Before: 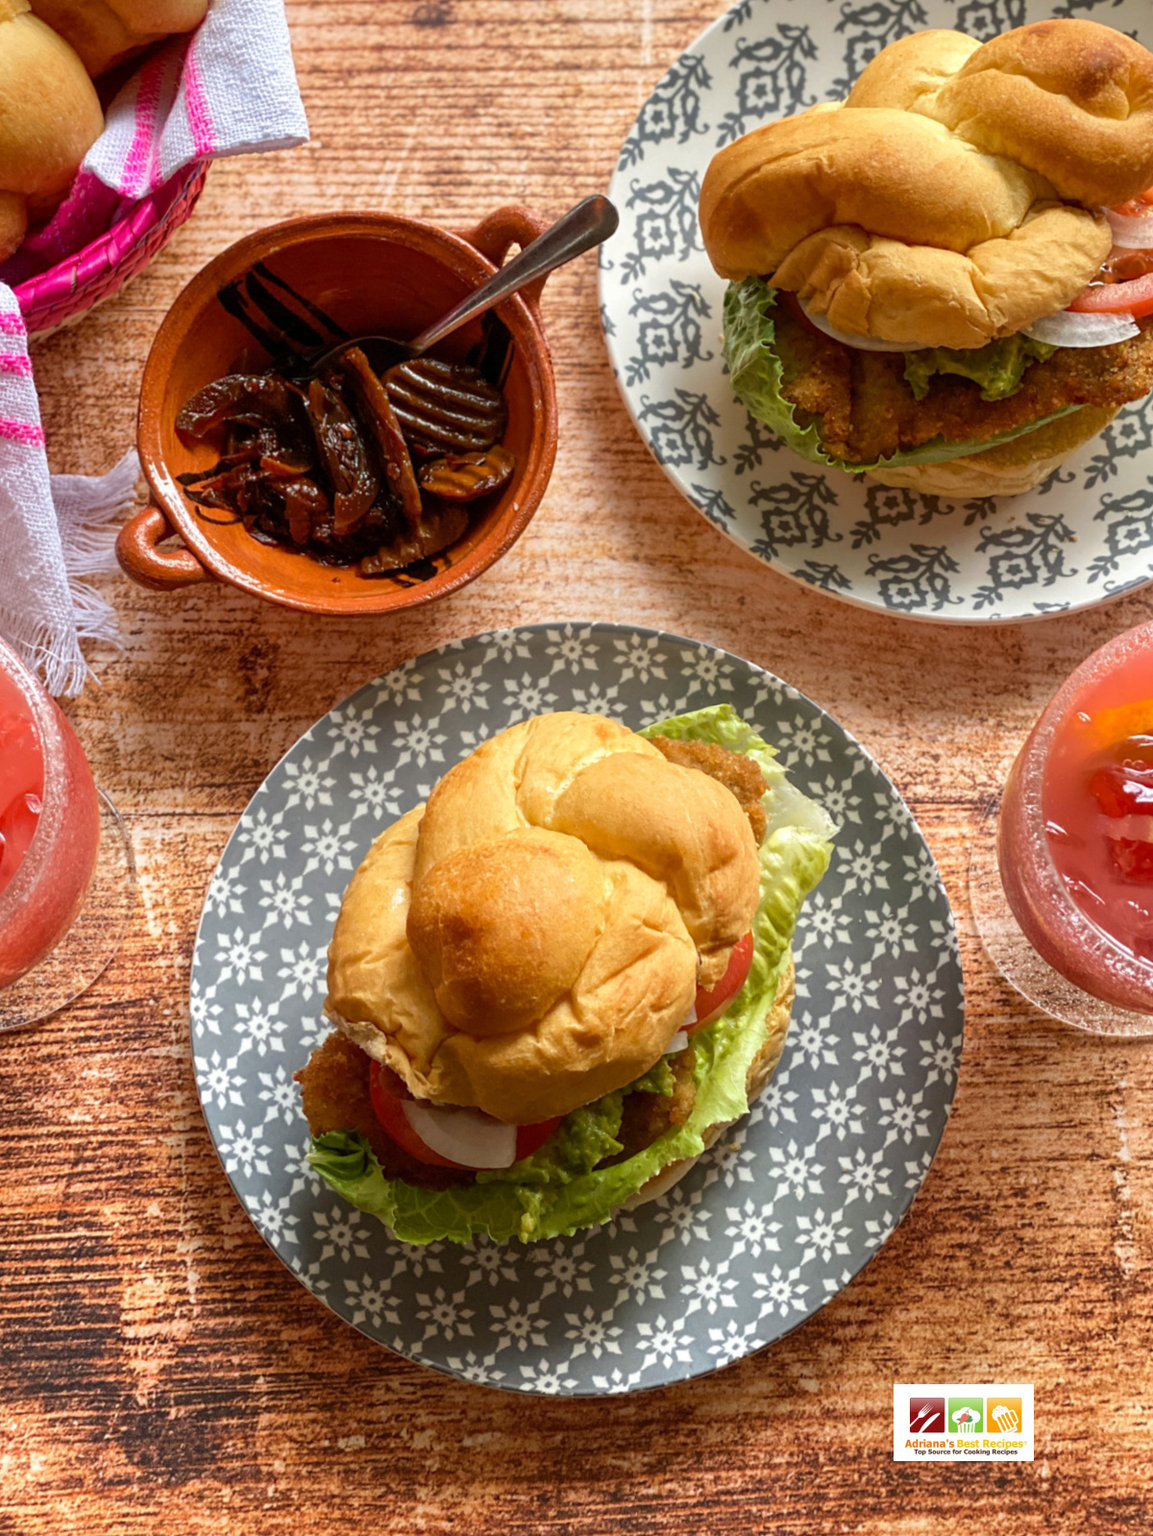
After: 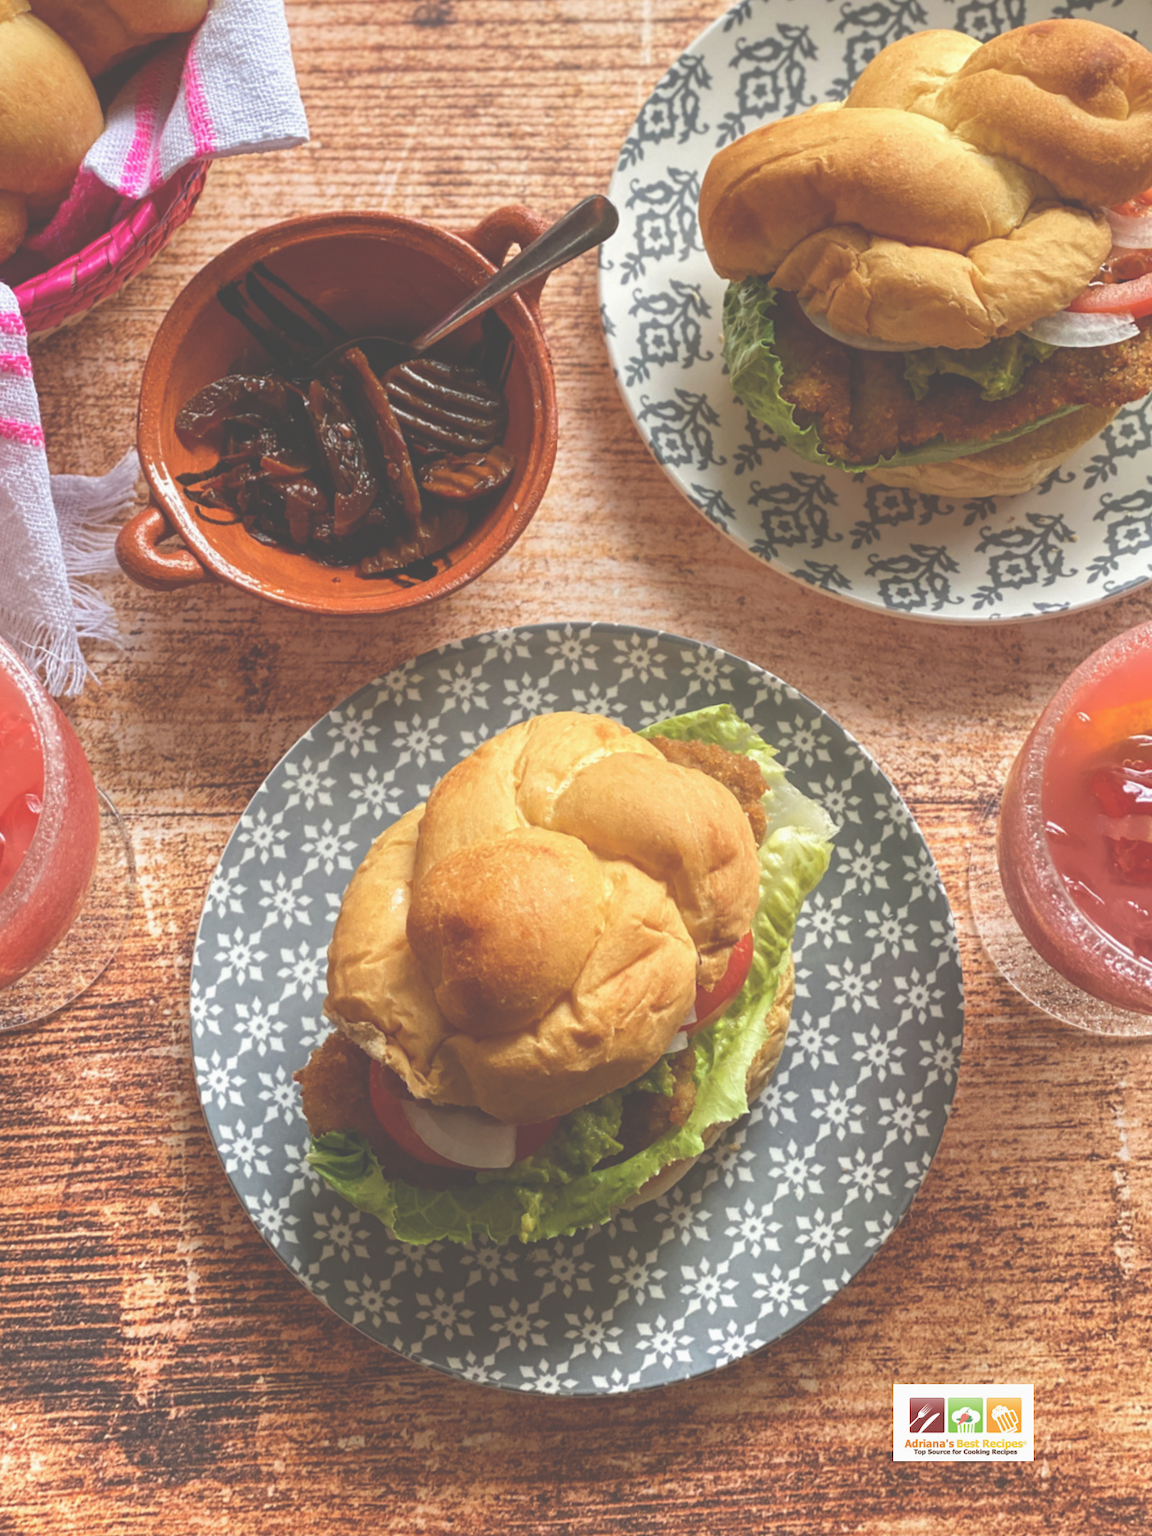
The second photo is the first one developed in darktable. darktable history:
exposure: black level correction -0.062, exposure -0.05 EV, compensate highlight preservation false
